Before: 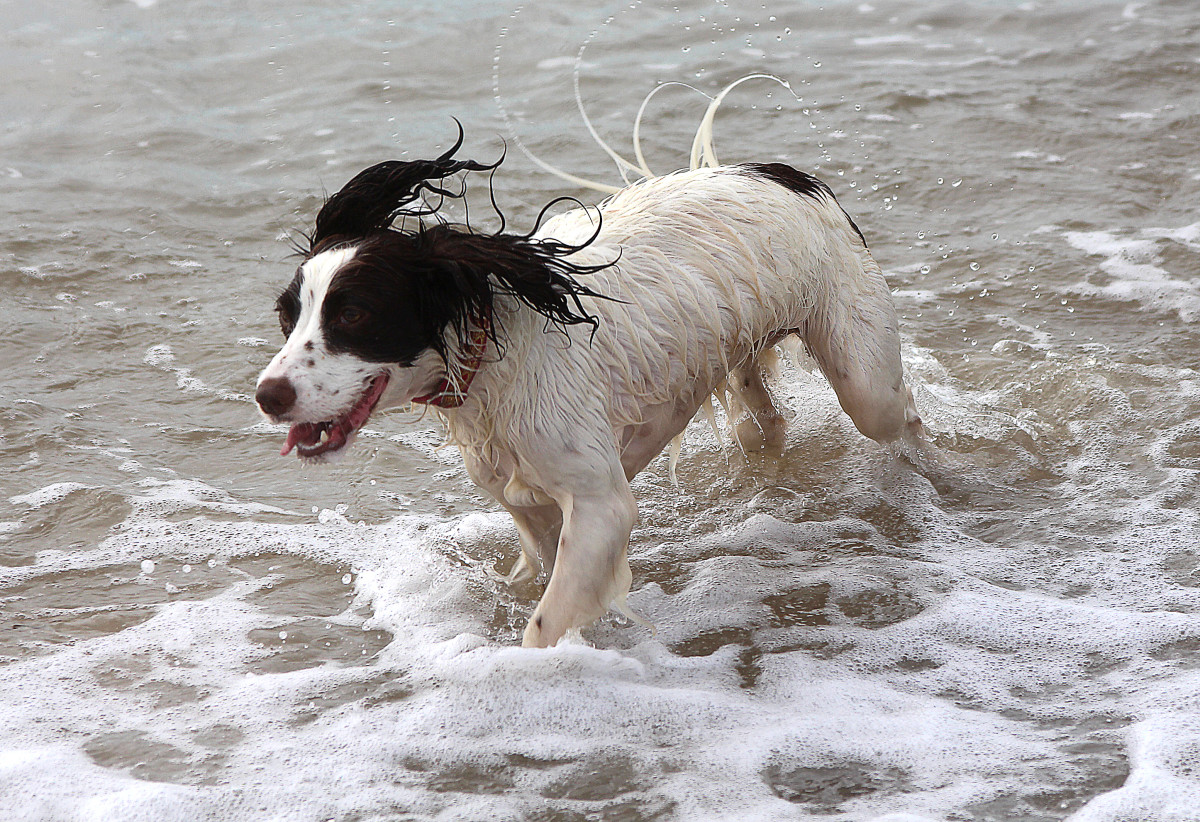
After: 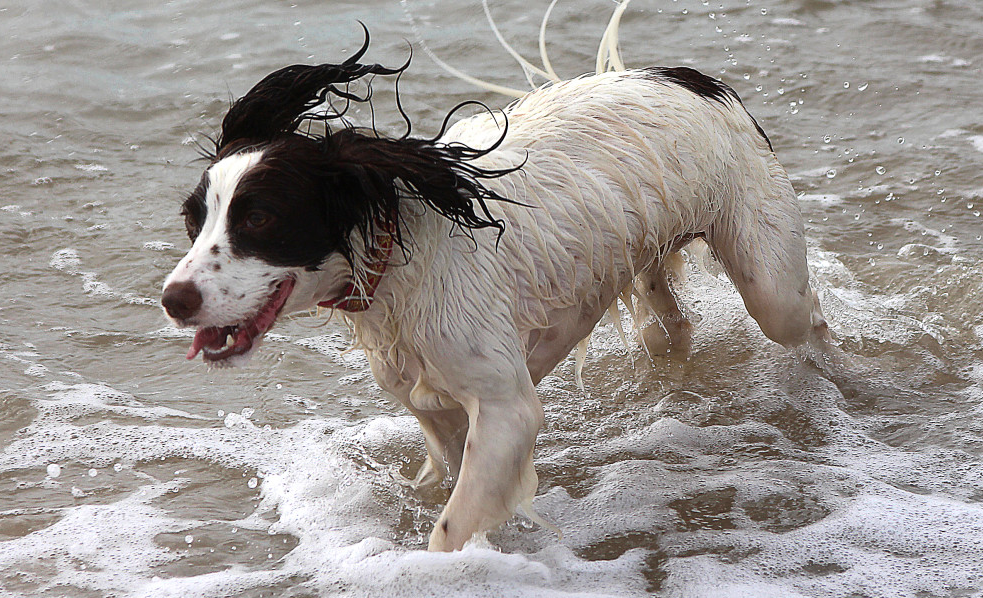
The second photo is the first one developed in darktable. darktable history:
base curve: curves: ch0 [(0, 0) (0.303, 0.277) (1, 1)], preserve colors none
crop: left 7.884%, top 11.682%, right 10.129%, bottom 15.484%
